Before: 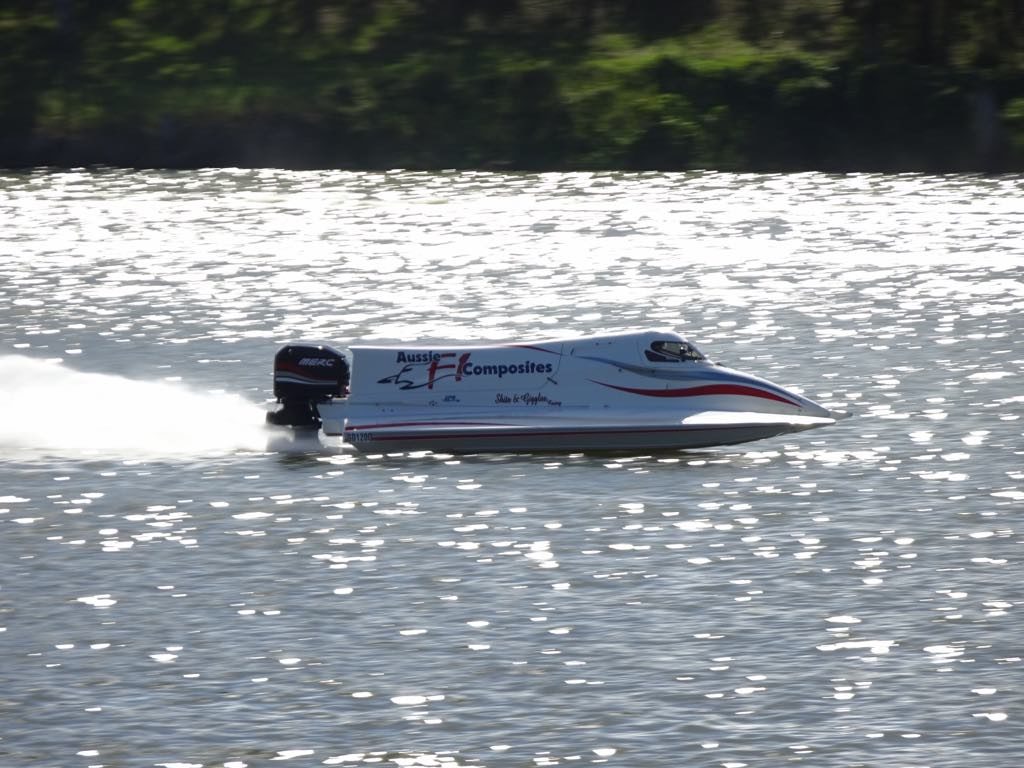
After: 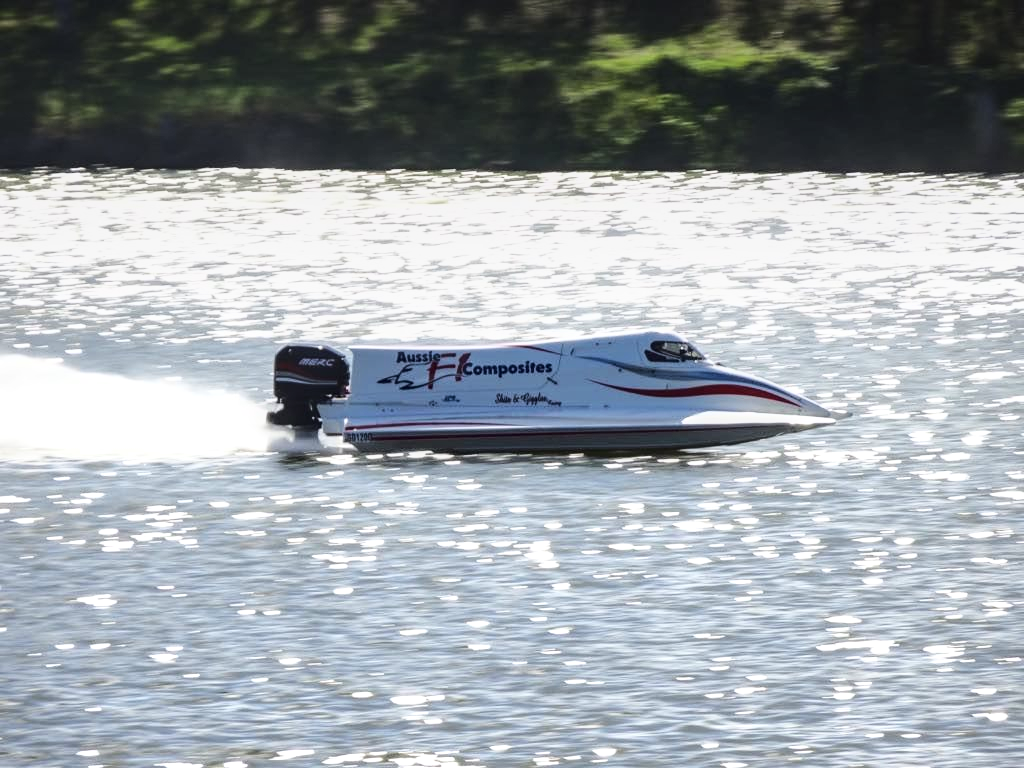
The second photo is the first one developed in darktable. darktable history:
base curve: curves: ch0 [(0, 0) (0.028, 0.03) (0.121, 0.232) (0.46, 0.748) (0.859, 0.968) (1, 1)]
local contrast: on, module defaults
